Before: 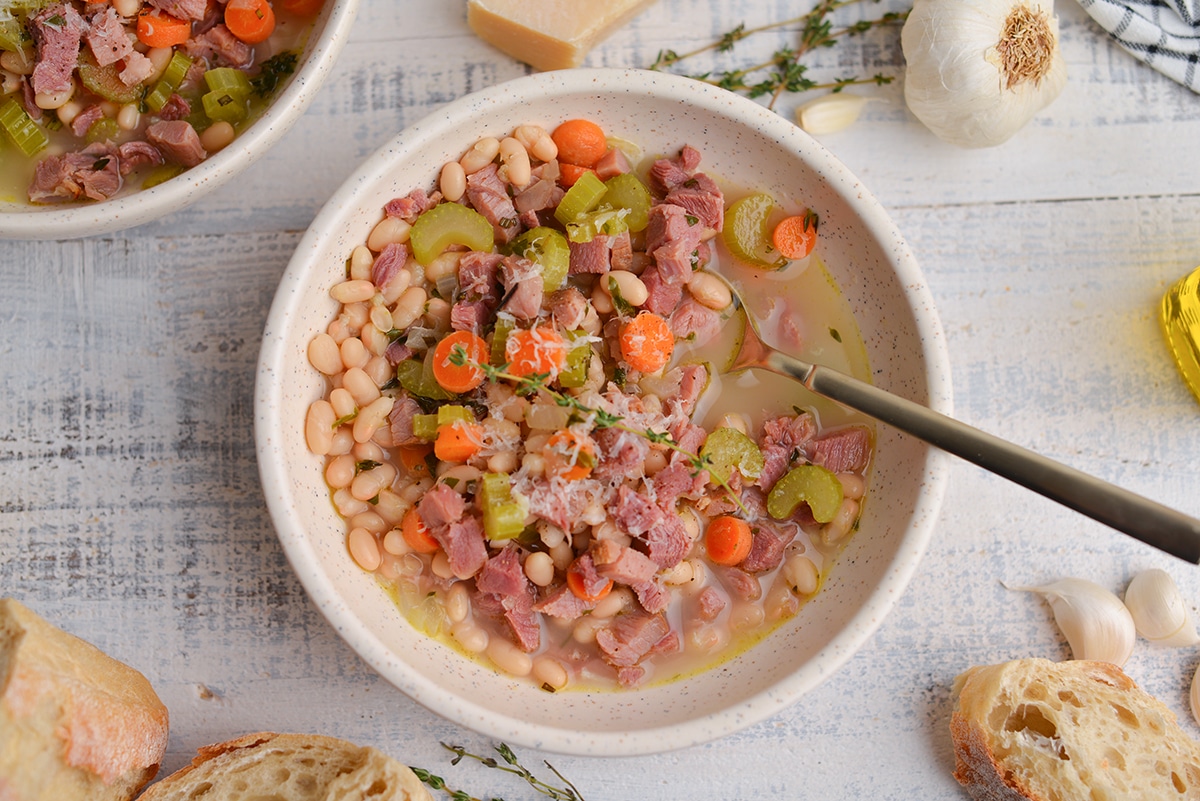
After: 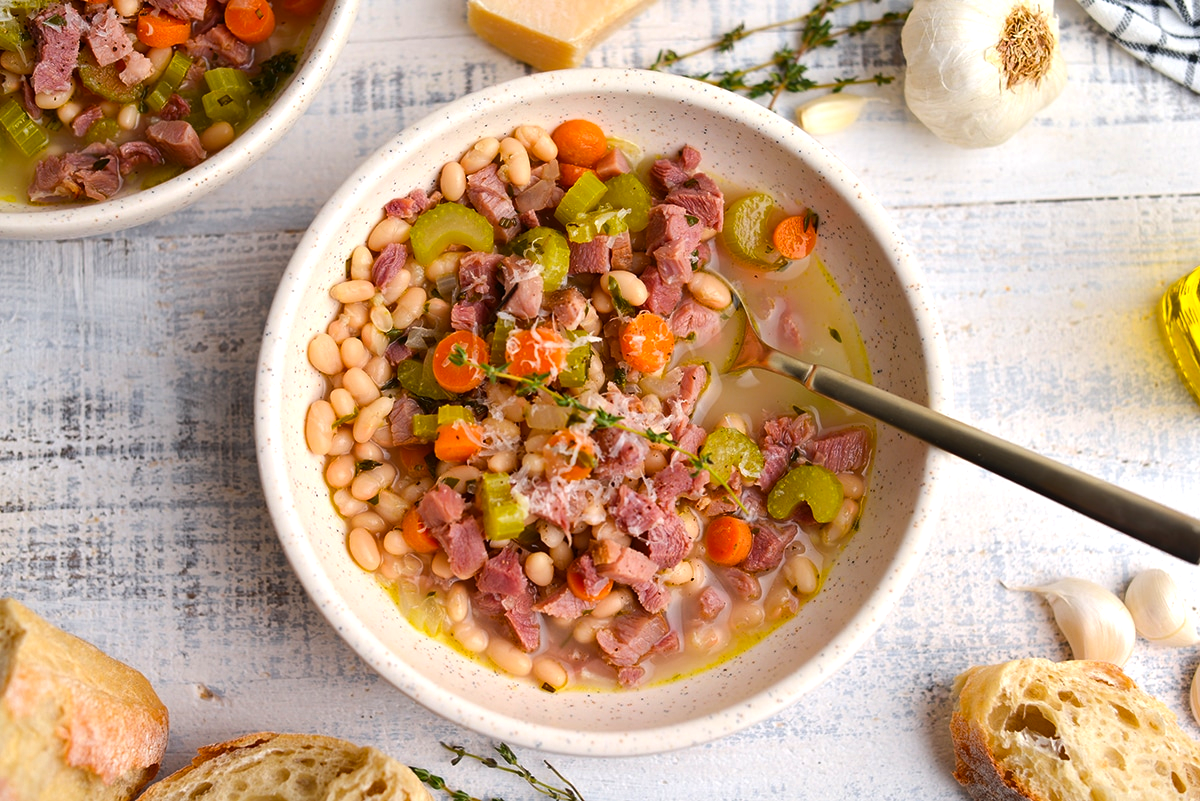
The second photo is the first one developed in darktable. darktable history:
tone equalizer: on, module defaults
color balance rgb: perceptual saturation grading › global saturation 25.925%, perceptual brilliance grading › global brilliance 14.964%, perceptual brilliance grading › shadows -35.619%
